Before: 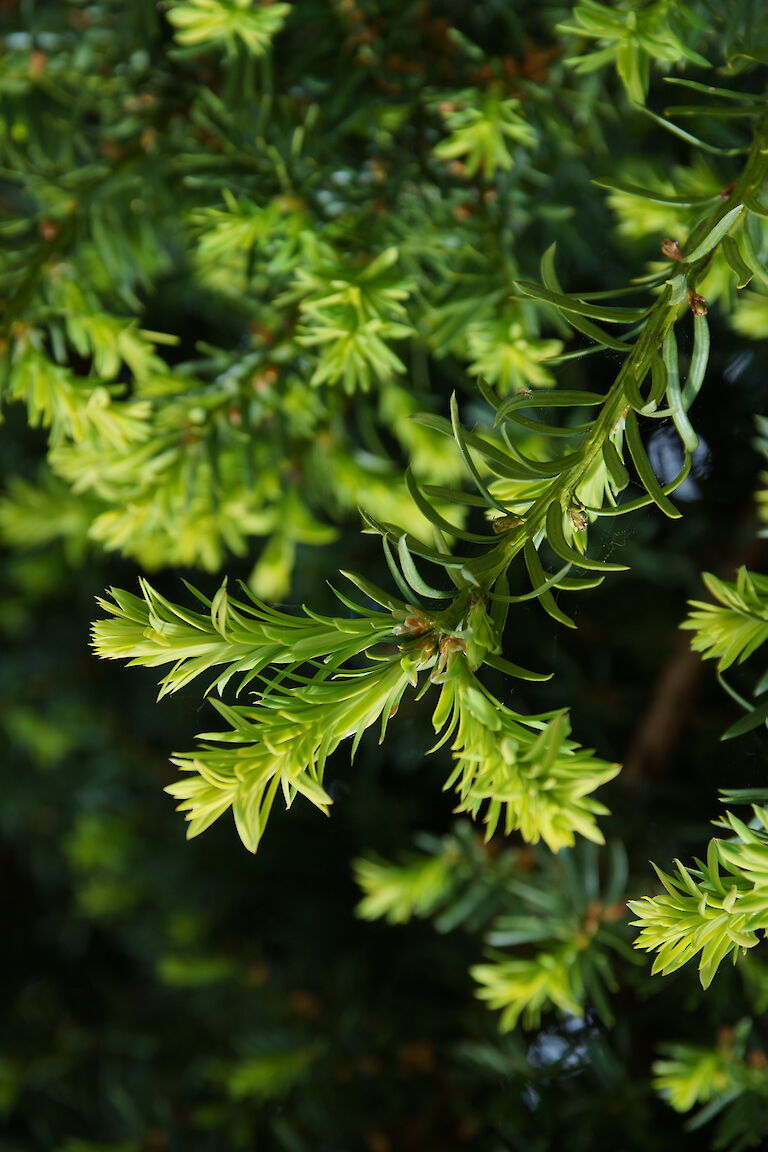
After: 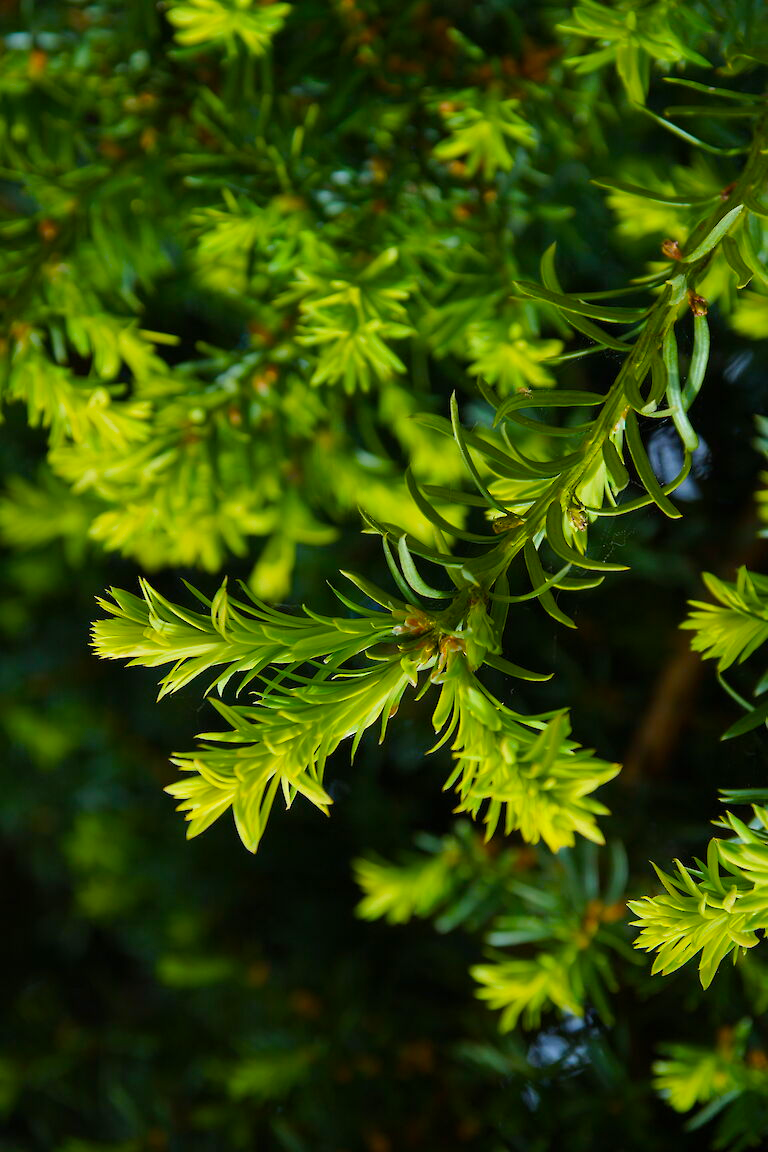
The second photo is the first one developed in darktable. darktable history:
color balance rgb: perceptual saturation grading › global saturation 29.085%, perceptual saturation grading › mid-tones 12.474%, perceptual saturation grading › shadows 11.165%, global vibrance 20.634%
